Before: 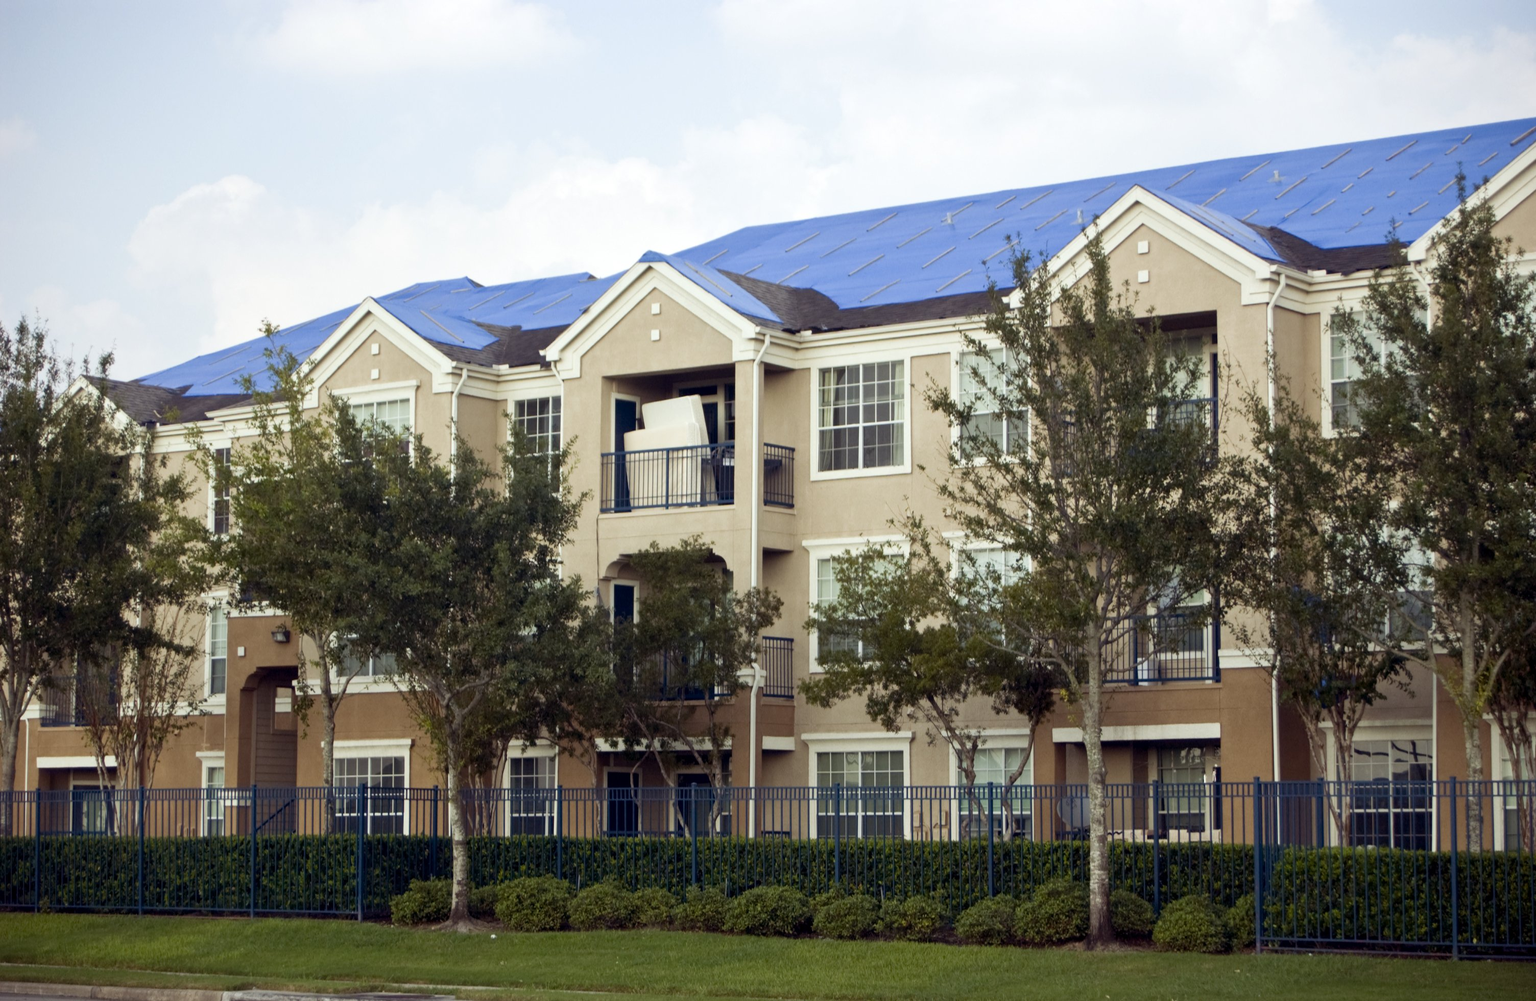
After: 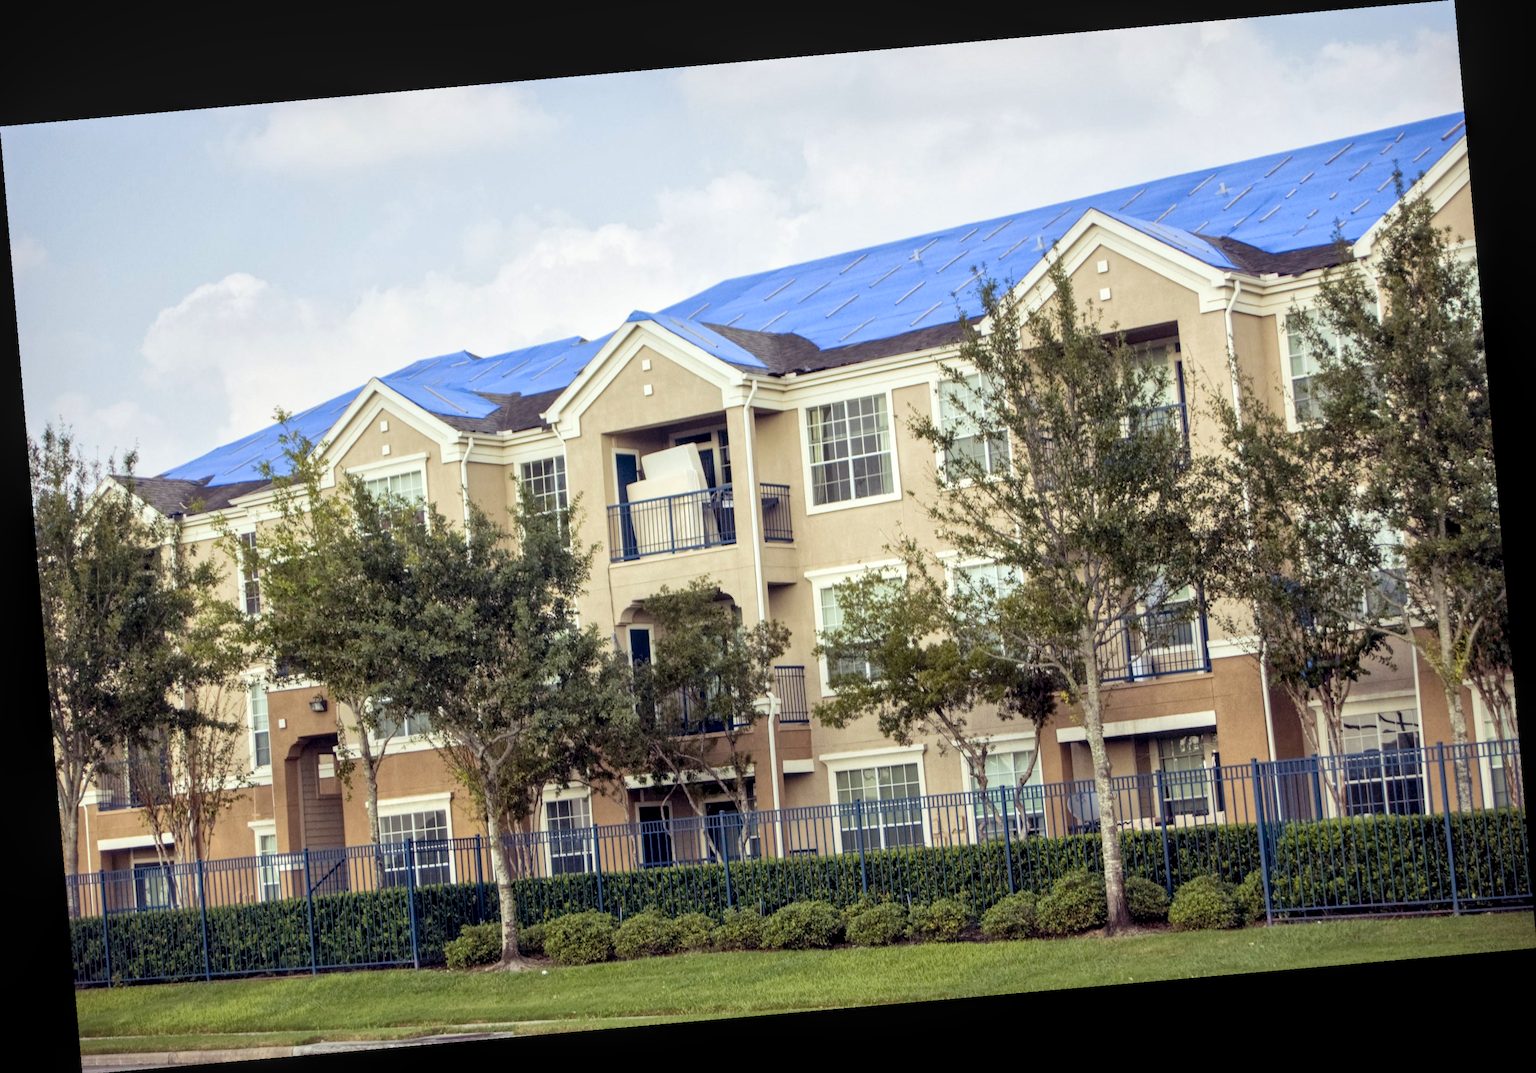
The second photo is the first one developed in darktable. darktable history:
local contrast: detail 130%
exposure: exposure 0.2 EV, compensate highlight preservation false
contrast brightness saturation: contrast 0.07, brightness 0.08, saturation 0.18
global tonemap: drago (1, 100), detail 1
rotate and perspective: rotation -4.98°, automatic cropping off
